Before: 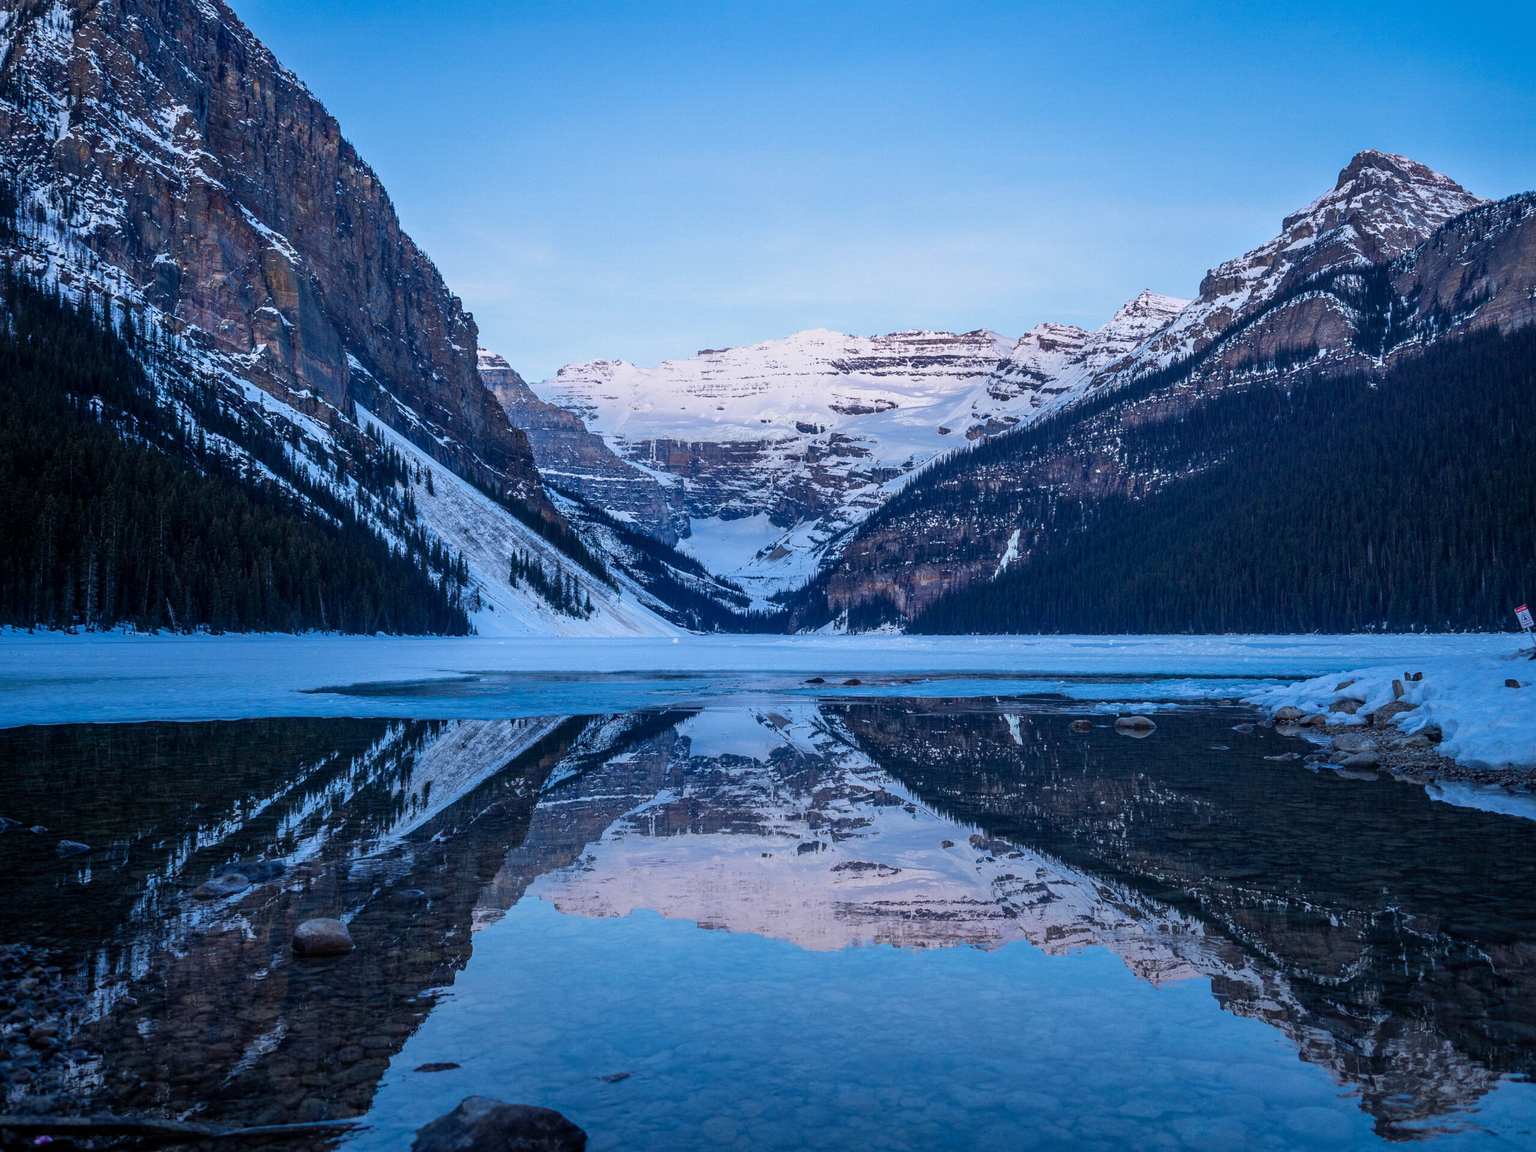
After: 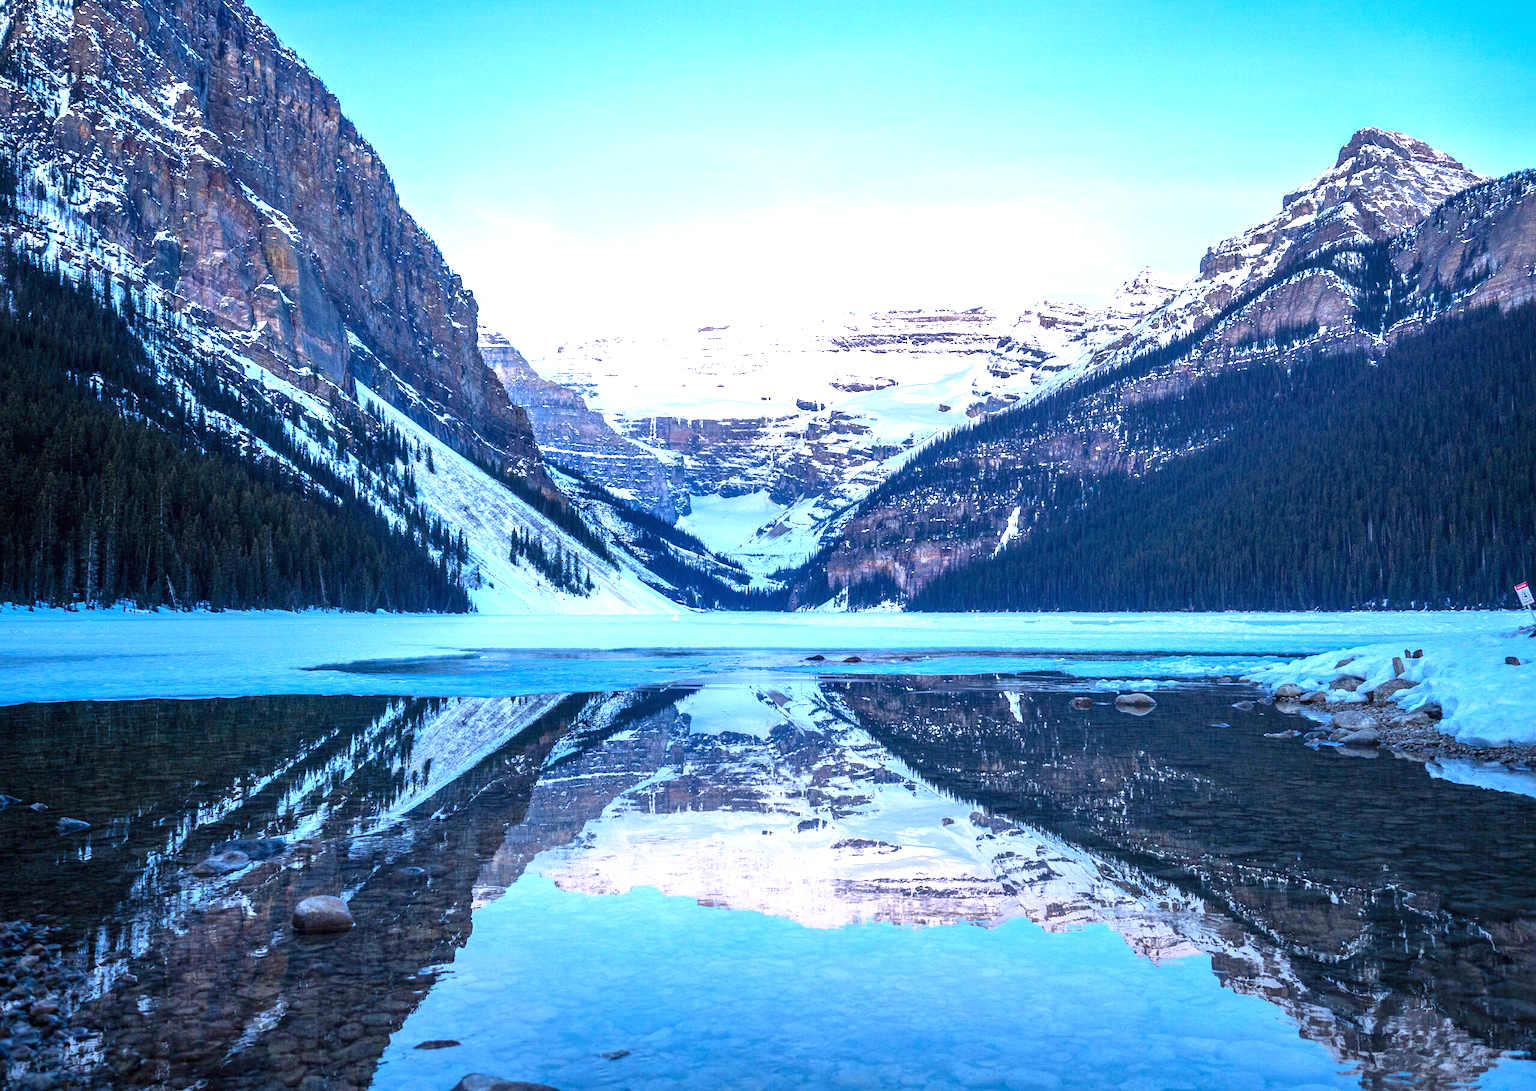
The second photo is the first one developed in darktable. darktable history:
exposure: black level correction 0, exposure 1.401 EV, compensate highlight preservation false
crop and rotate: top 1.985%, bottom 3.241%
